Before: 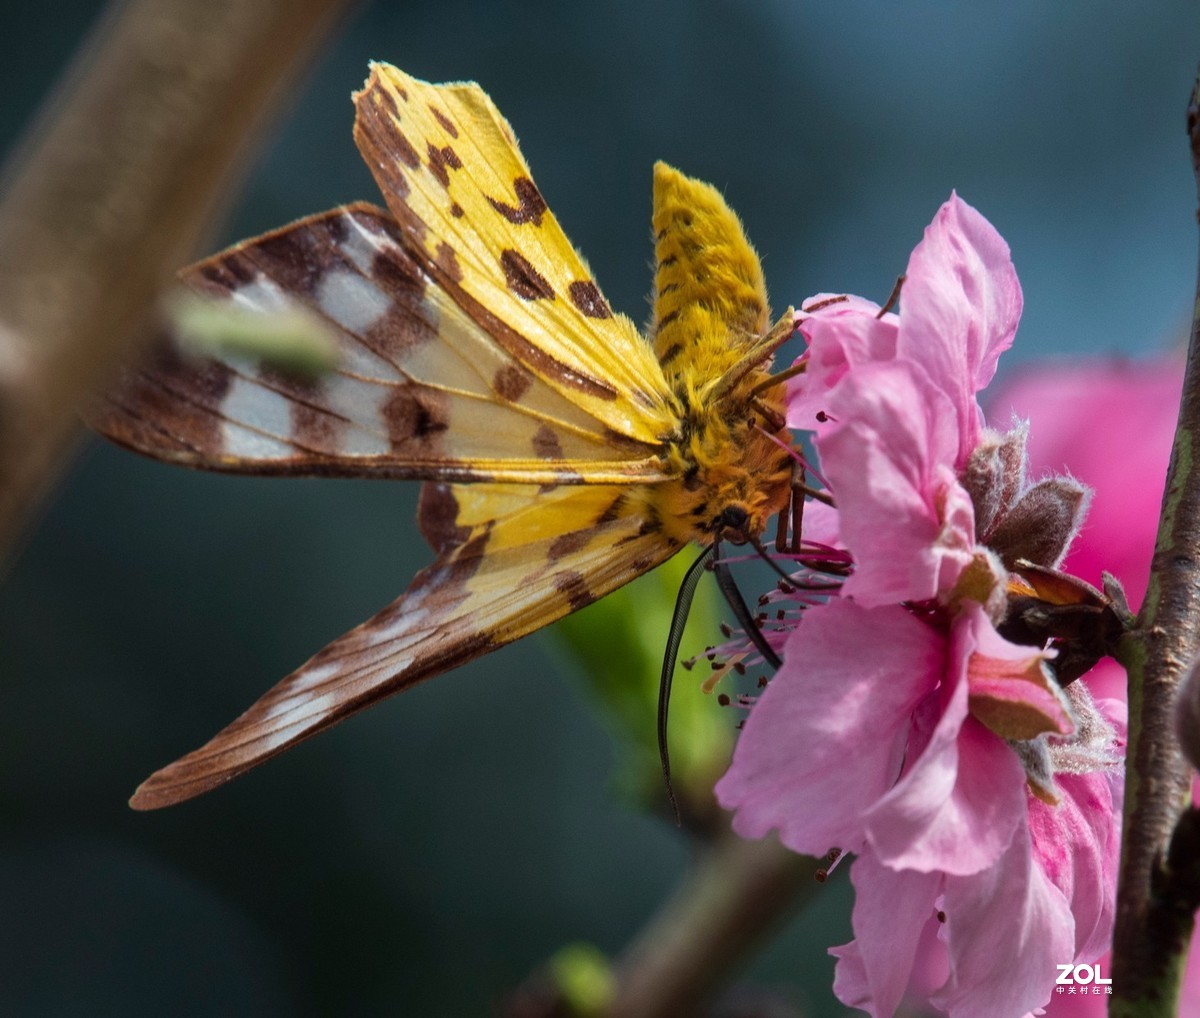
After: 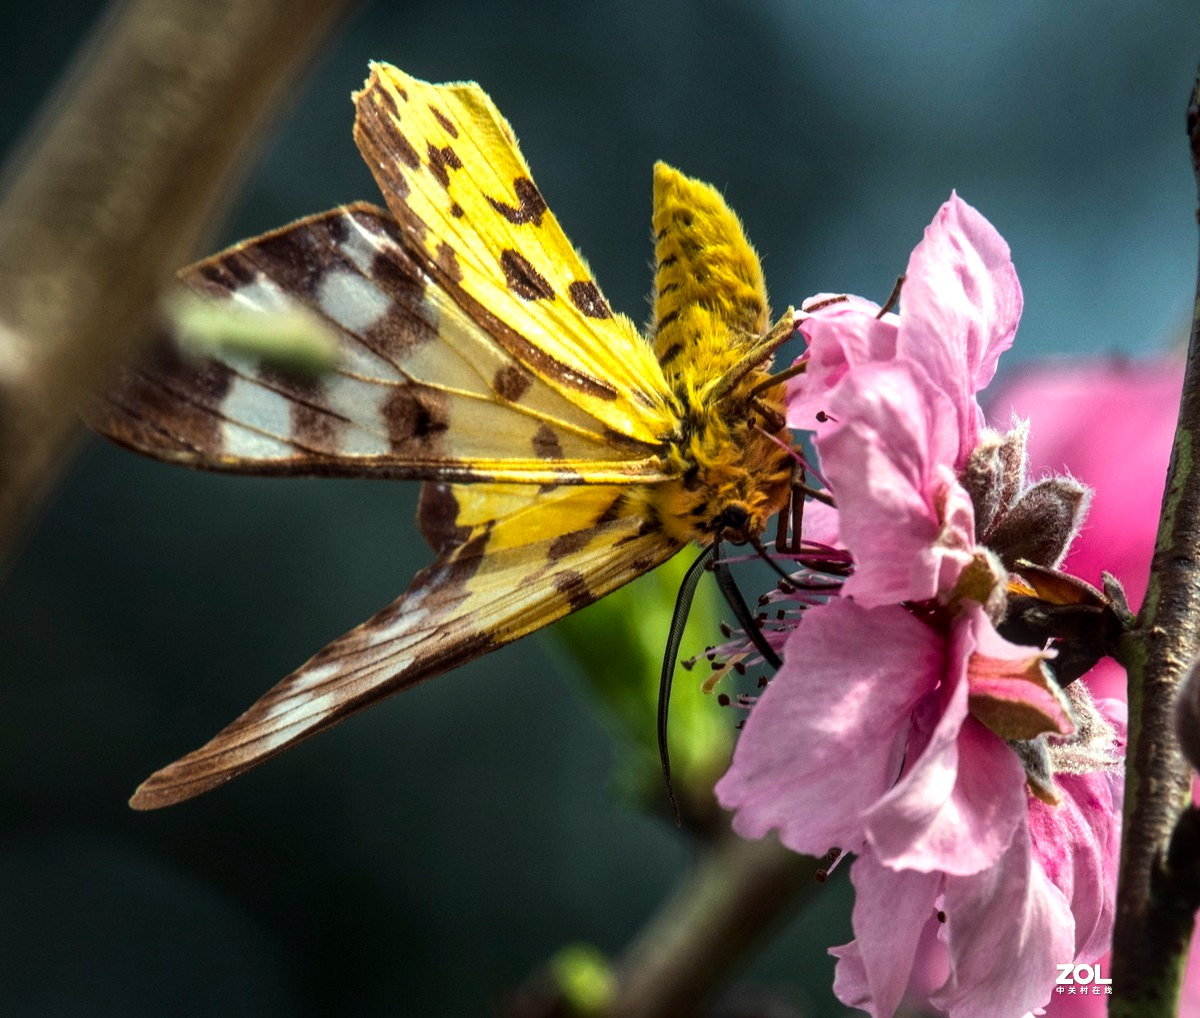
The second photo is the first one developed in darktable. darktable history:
tone equalizer: -8 EV -0.729 EV, -7 EV -0.689 EV, -6 EV -0.627 EV, -5 EV -0.363 EV, -3 EV 0.383 EV, -2 EV 0.6 EV, -1 EV 0.69 EV, +0 EV 0.774 EV, edges refinement/feathering 500, mask exposure compensation -1.57 EV, preserve details no
color correction: highlights a* -5.75, highlights b* 11.37
local contrast: on, module defaults
